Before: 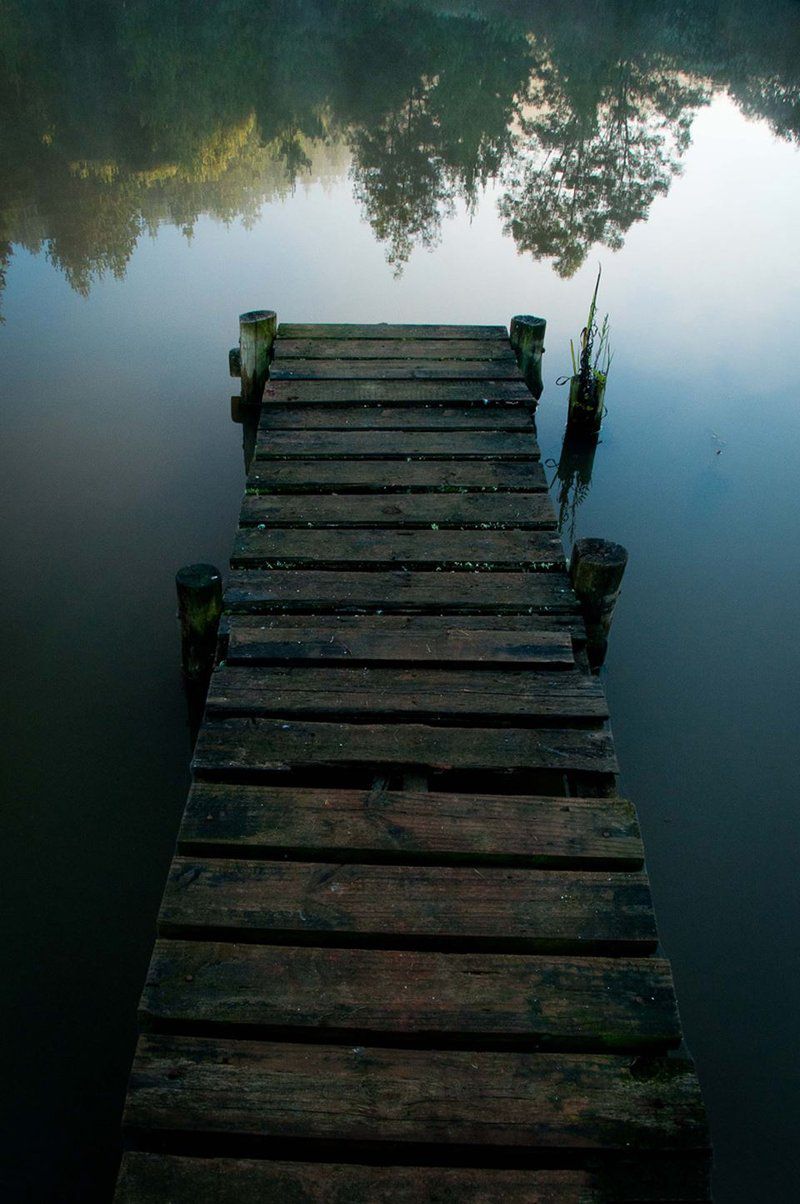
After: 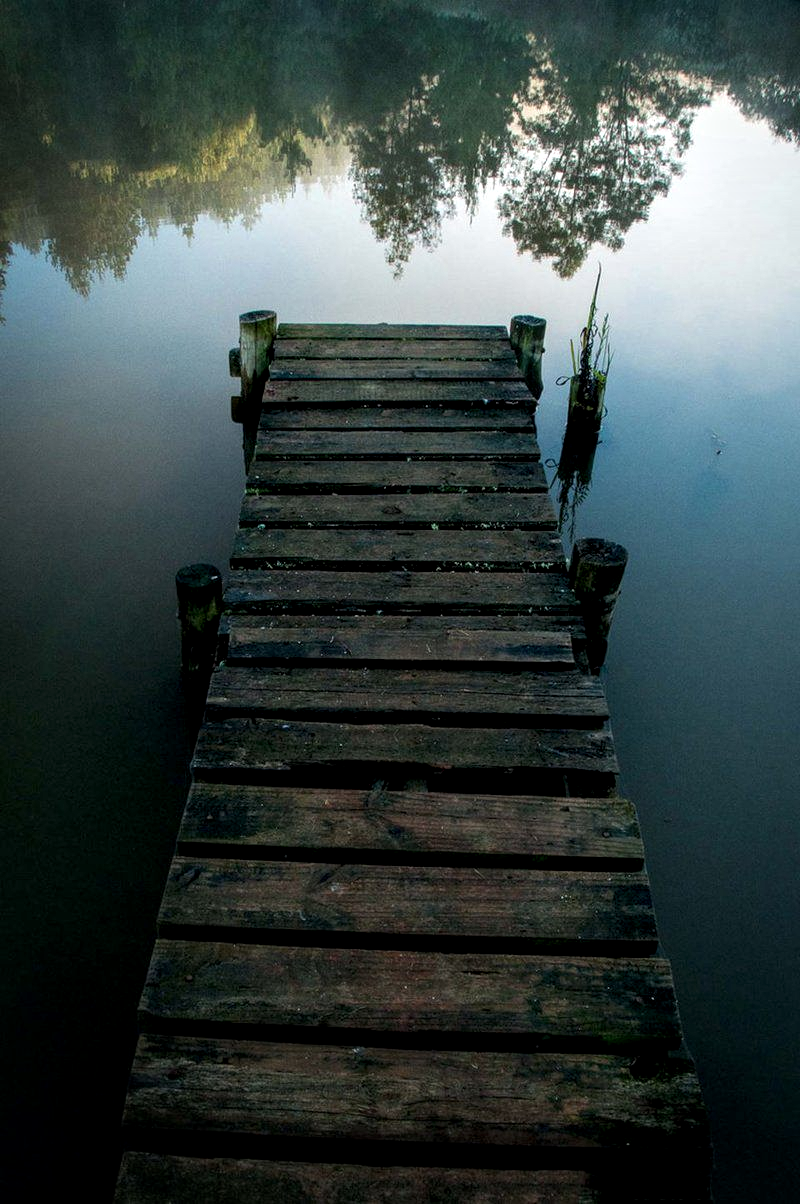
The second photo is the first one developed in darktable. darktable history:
local contrast: detail 150%
vignetting: brightness -0.315, saturation -0.065
